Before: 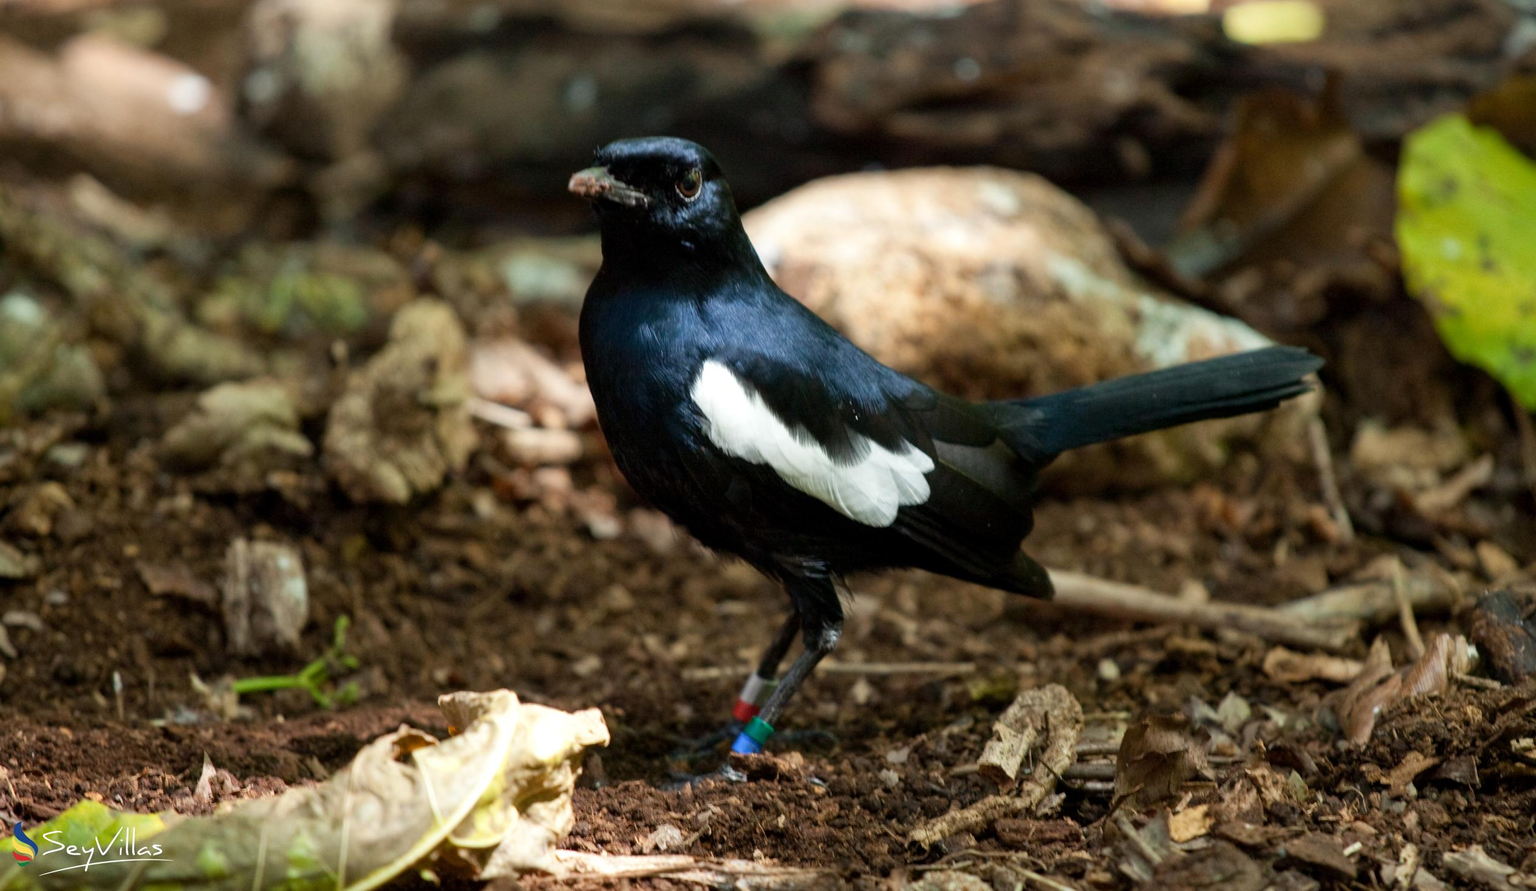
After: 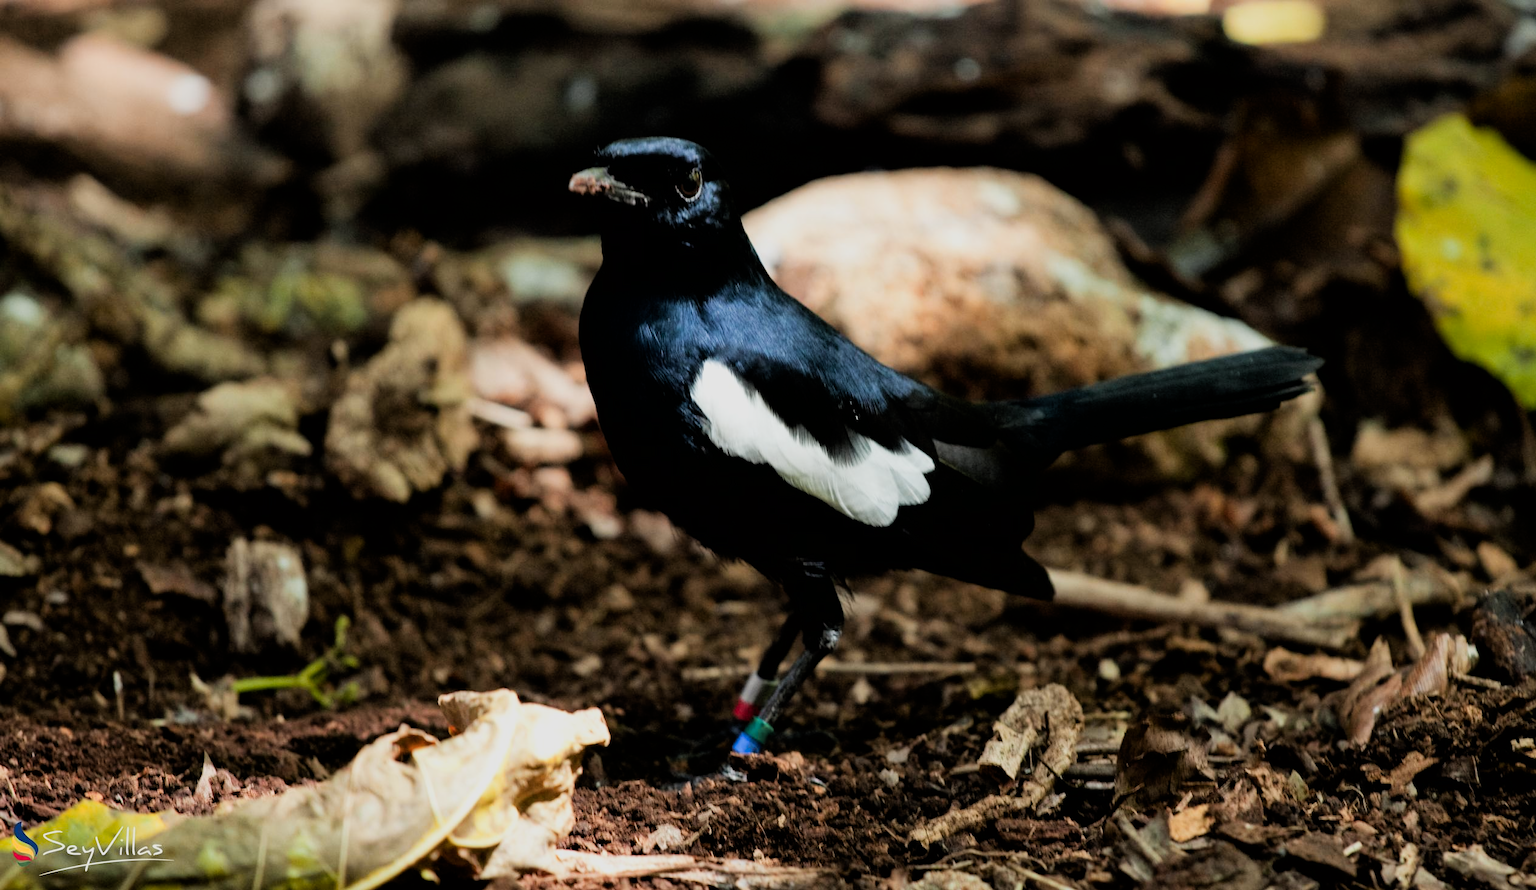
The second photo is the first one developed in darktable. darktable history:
color zones: curves: ch1 [(0.309, 0.524) (0.41, 0.329) (0.508, 0.509)]; ch2 [(0.25, 0.457) (0.75, 0.5)]
filmic rgb: black relative exposure -5.01 EV, white relative exposure 3.96 EV, hardness 2.9, contrast 1.3, highlights saturation mix -29.71%
